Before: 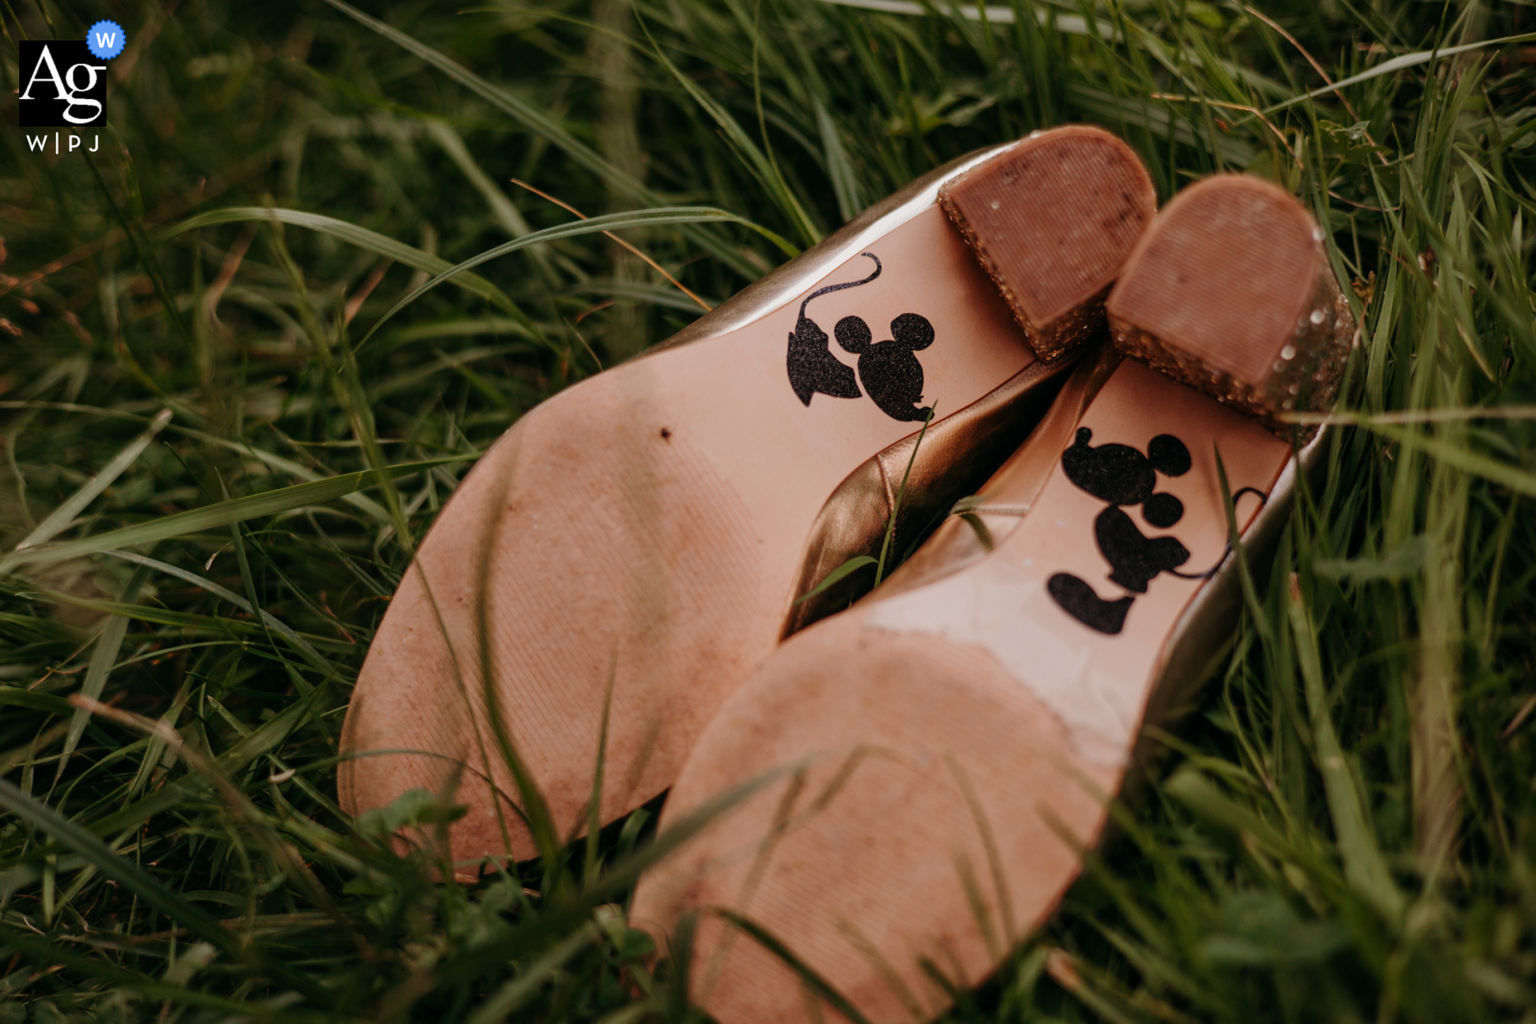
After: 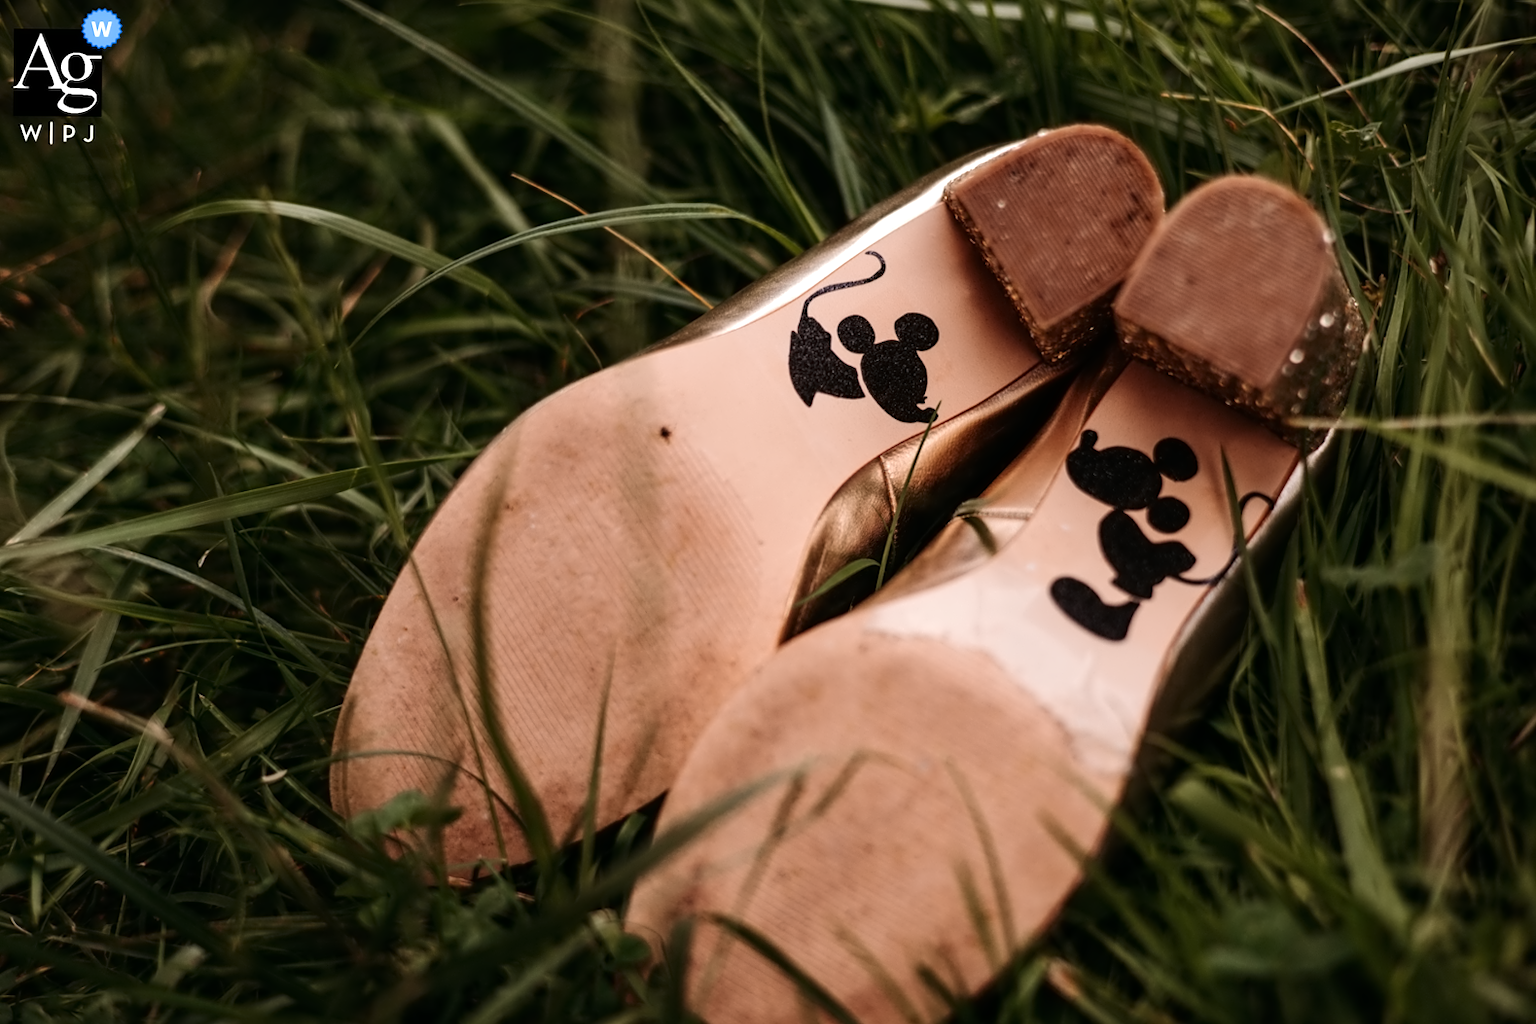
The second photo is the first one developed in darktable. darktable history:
tone equalizer: -8 EV -0.75 EV, -7 EV -0.7 EV, -6 EV -0.6 EV, -5 EV -0.4 EV, -3 EV 0.4 EV, -2 EV 0.6 EV, -1 EV 0.7 EV, +0 EV 0.75 EV, edges refinement/feathering 500, mask exposure compensation -1.57 EV, preserve details no
crop and rotate: angle -0.5°
contrast equalizer: y [[0.5 ×4, 0.525, 0.667], [0.5 ×6], [0.5 ×6], [0 ×4, 0.042, 0], [0, 0, 0.004, 0.1, 0.191, 0.131]]
